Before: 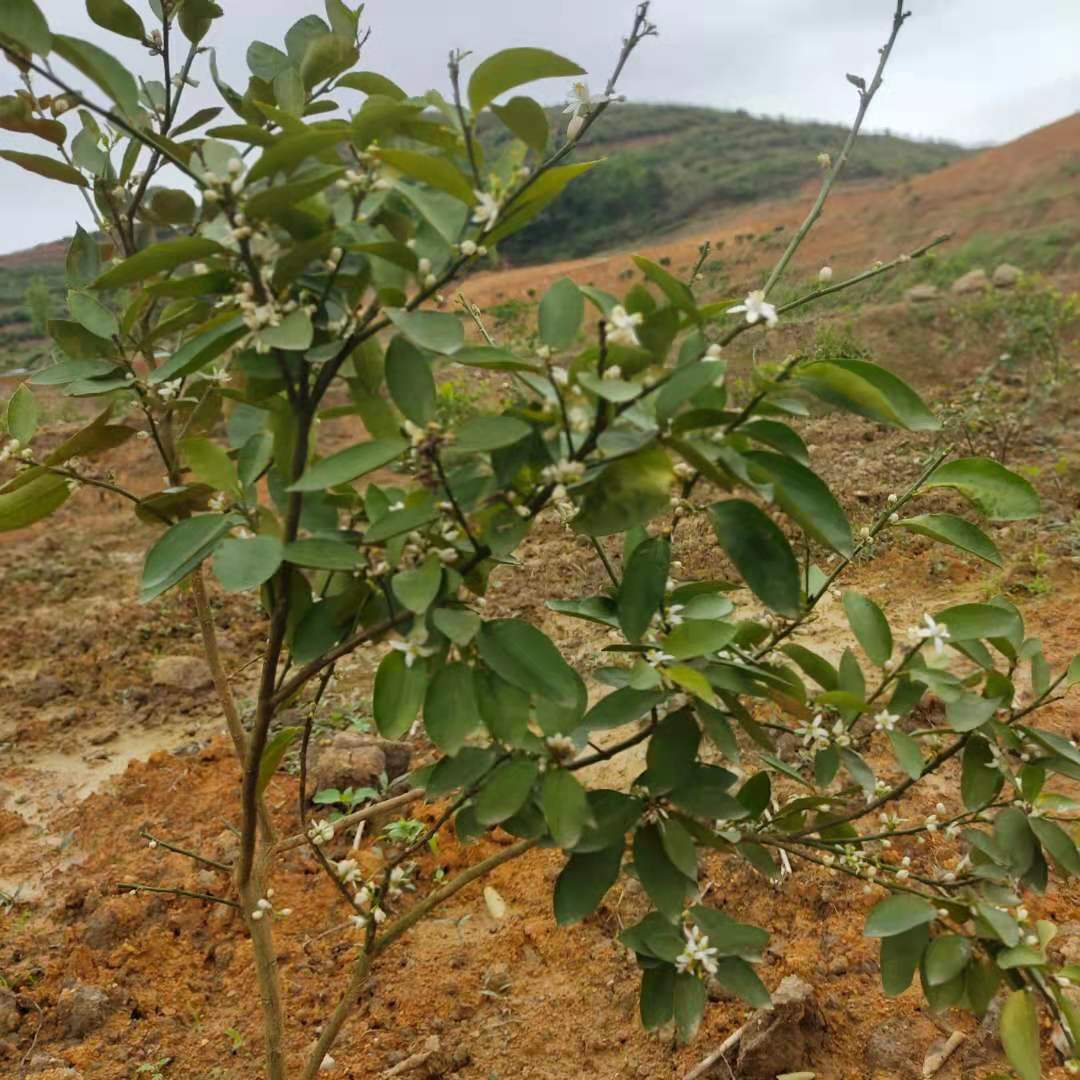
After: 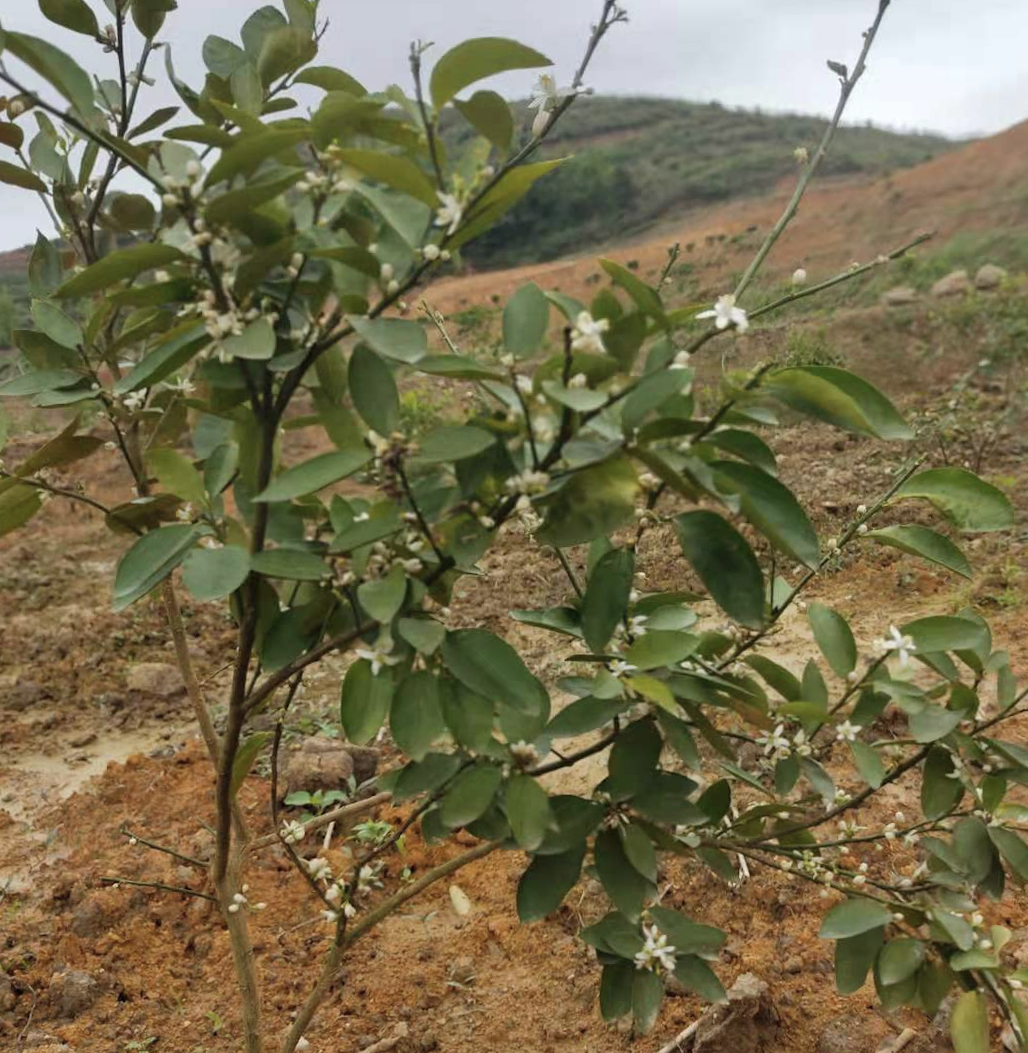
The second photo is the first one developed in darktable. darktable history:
color correction: saturation 0.8
rotate and perspective: rotation 0.074°, lens shift (vertical) 0.096, lens shift (horizontal) -0.041, crop left 0.043, crop right 0.952, crop top 0.024, crop bottom 0.979
